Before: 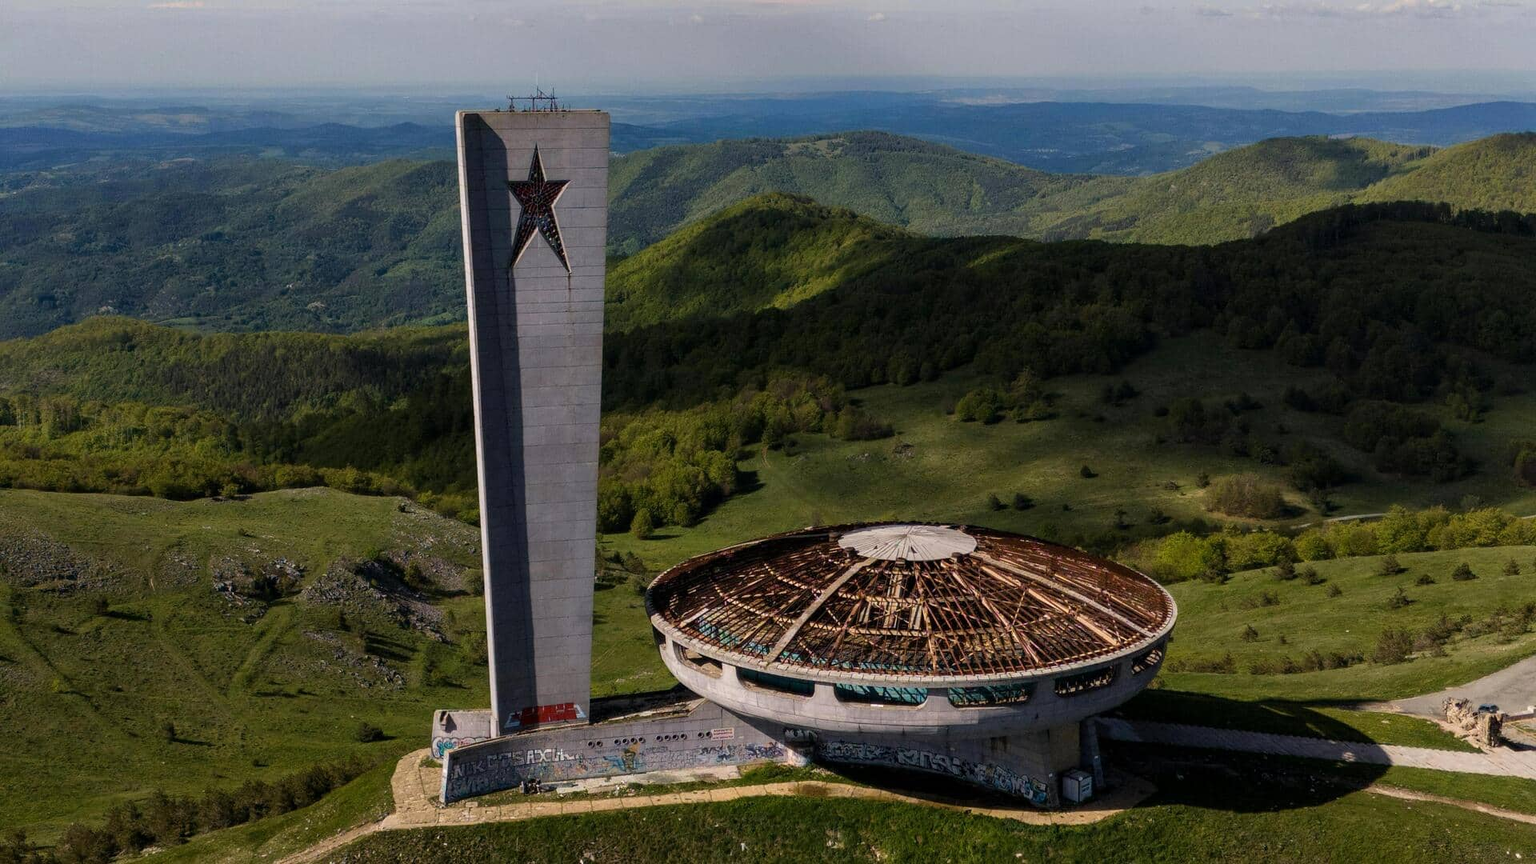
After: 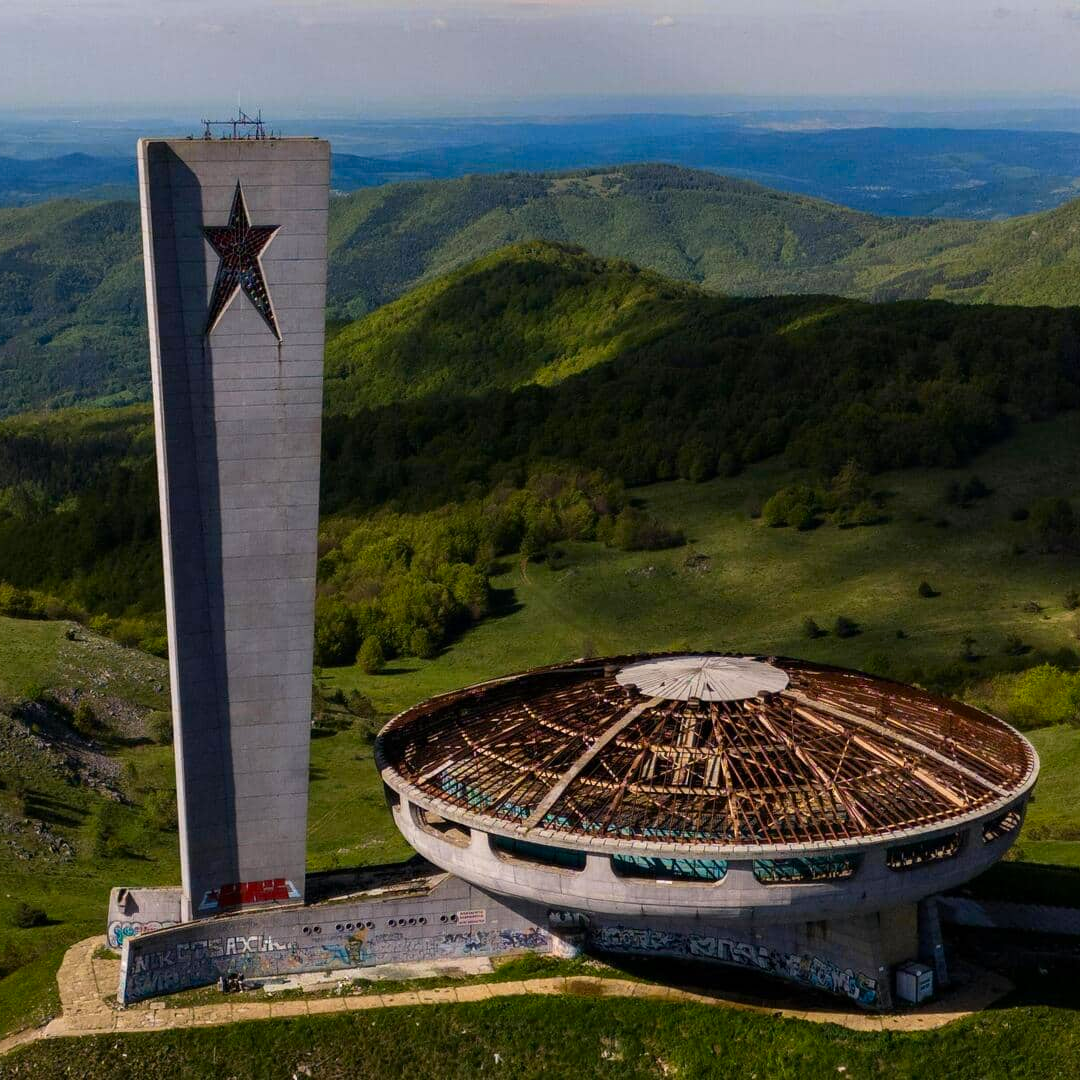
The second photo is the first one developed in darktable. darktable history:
contrast brightness saturation: contrast 0.08, saturation 0.2
crop and rotate: left 22.516%, right 21.234%
color zones: curves: ch0 [(0.068, 0.464) (0.25, 0.5) (0.48, 0.508) (0.75, 0.536) (0.886, 0.476) (0.967, 0.456)]; ch1 [(0.066, 0.456) (0.25, 0.5) (0.616, 0.508) (0.746, 0.56) (0.934, 0.444)]
